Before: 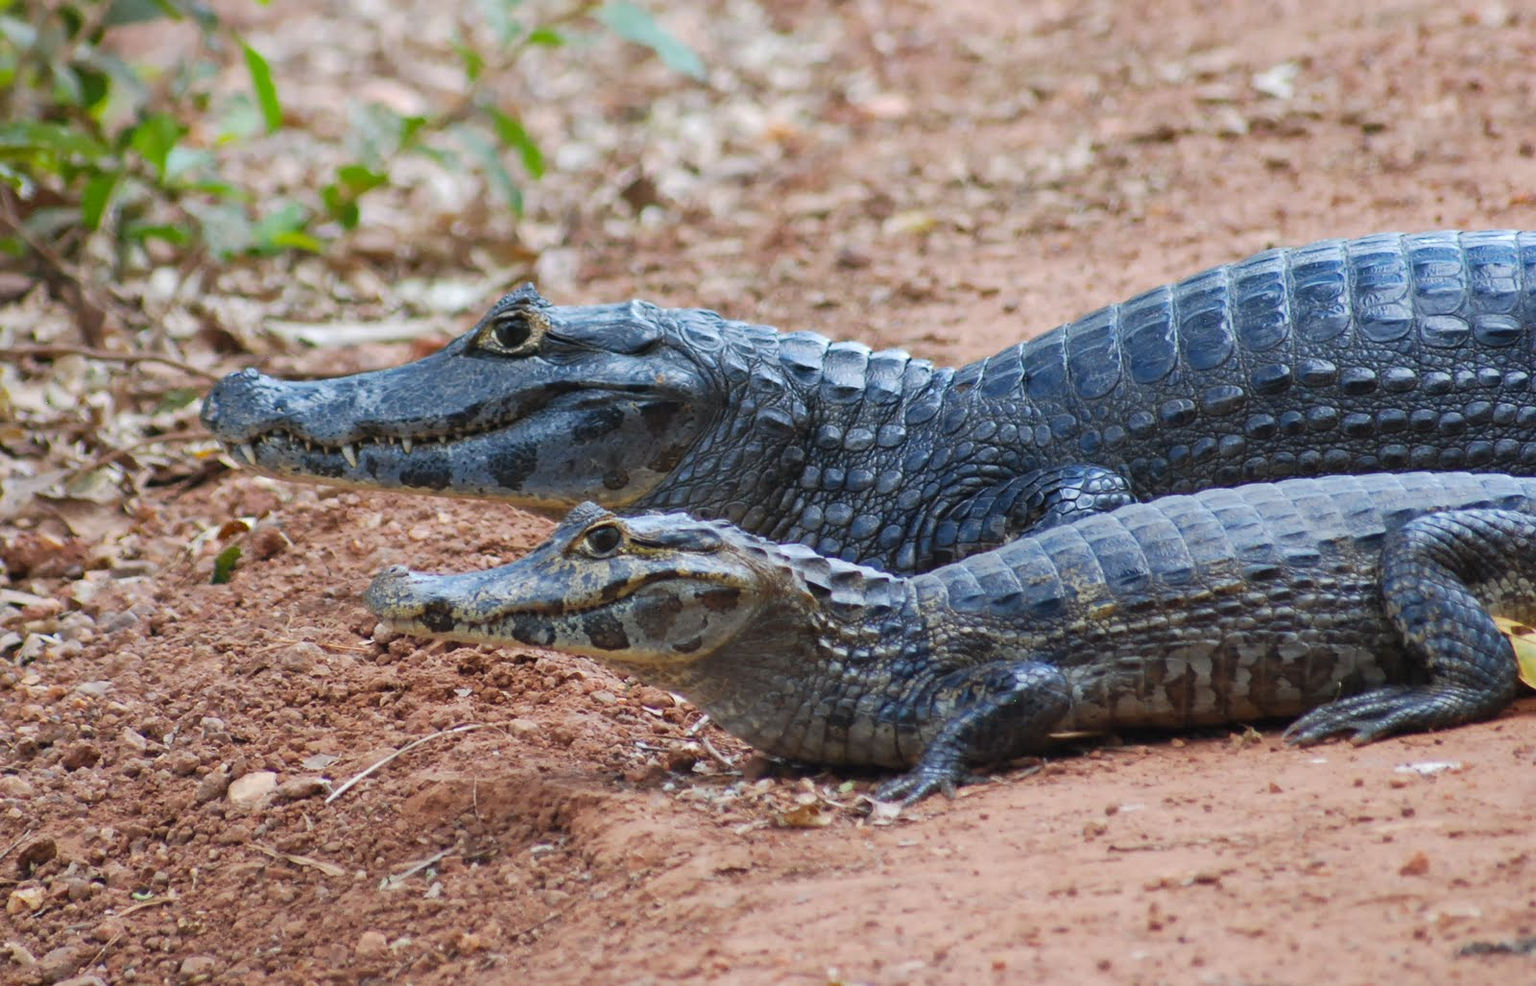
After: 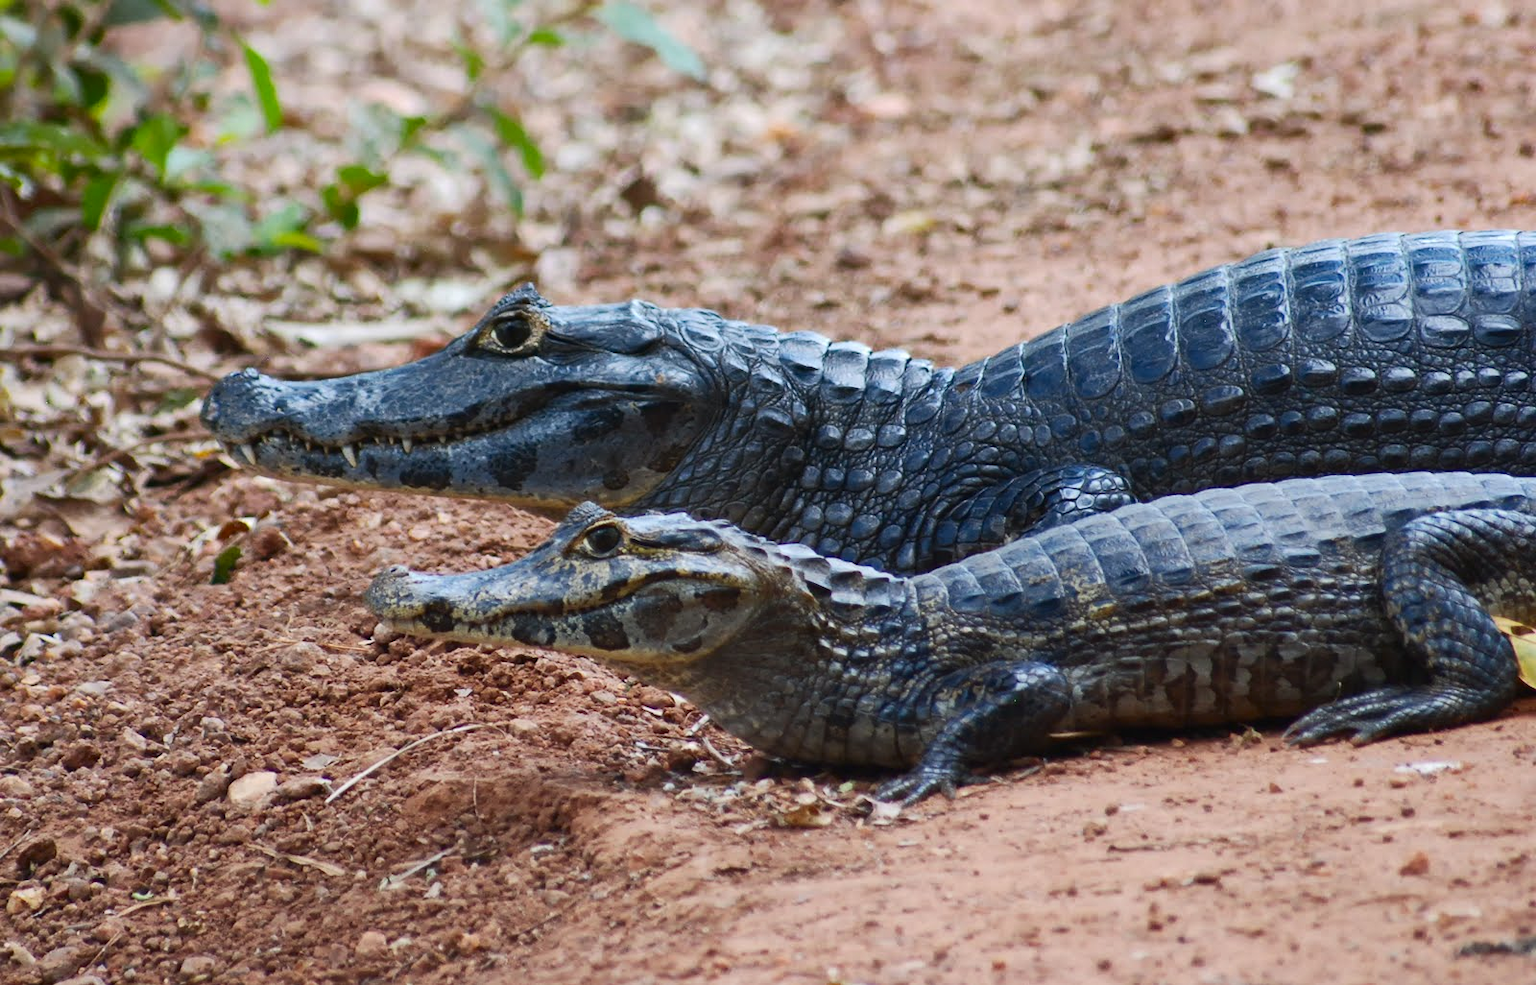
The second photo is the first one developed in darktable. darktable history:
tone curve: curves: ch0 [(0, 0) (0.003, 0.012) (0.011, 0.015) (0.025, 0.02) (0.044, 0.032) (0.069, 0.044) (0.1, 0.063) (0.136, 0.085) (0.177, 0.121) (0.224, 0.159) (0.277, 0.207) (0.335, 0.261) (0.399, 0.328) (0.468, 0.41) (0.543, 0.506) (0.623, 0.609) (0.709, 0.719) (0.801, 0.82) (0.898, 0.907) (1, 1)], color space Lab, independent channels, preserve colors none
